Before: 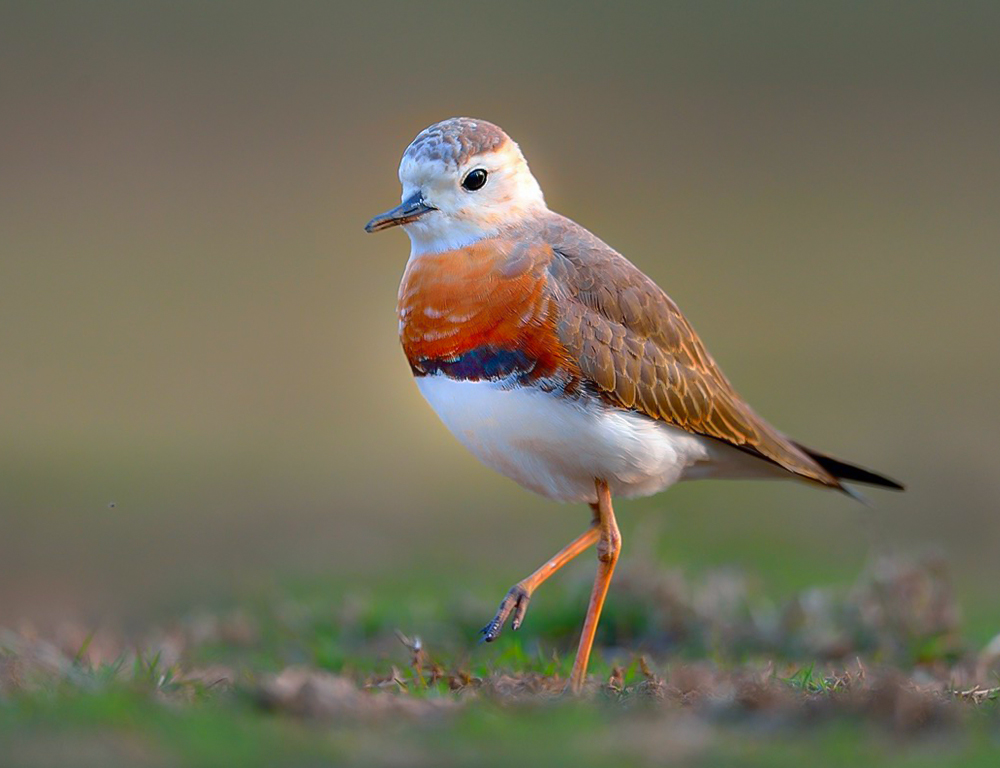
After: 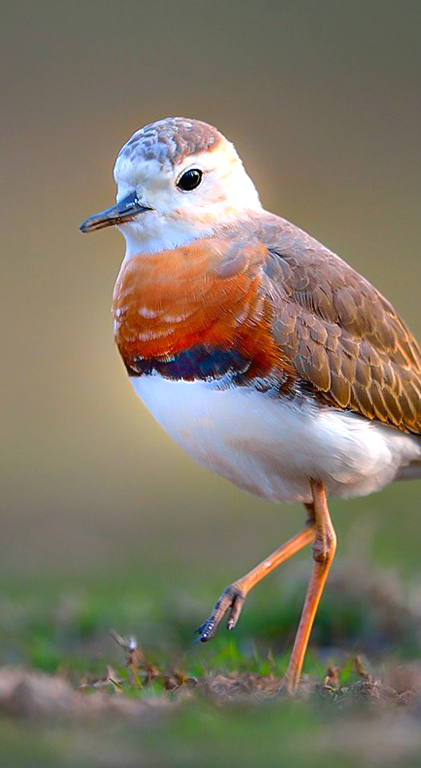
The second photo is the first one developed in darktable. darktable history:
tone equalizer: -8 EV -0.417 EV, -7 EV -0.389 EV, -6 EV -0.333 EV, -5 EV -0.222 EV, -3 EV 0.222 EV, -2 EV 0.333 EV, -1 EV 0.389 EV, +0 EV 0.417 EV, edges refinement/feathering 500, mask exposure compensation -1.57 EV, preserve details no
crop: left 28.583%, right 29.231%
white balance: red 1.004, blue 1.024
